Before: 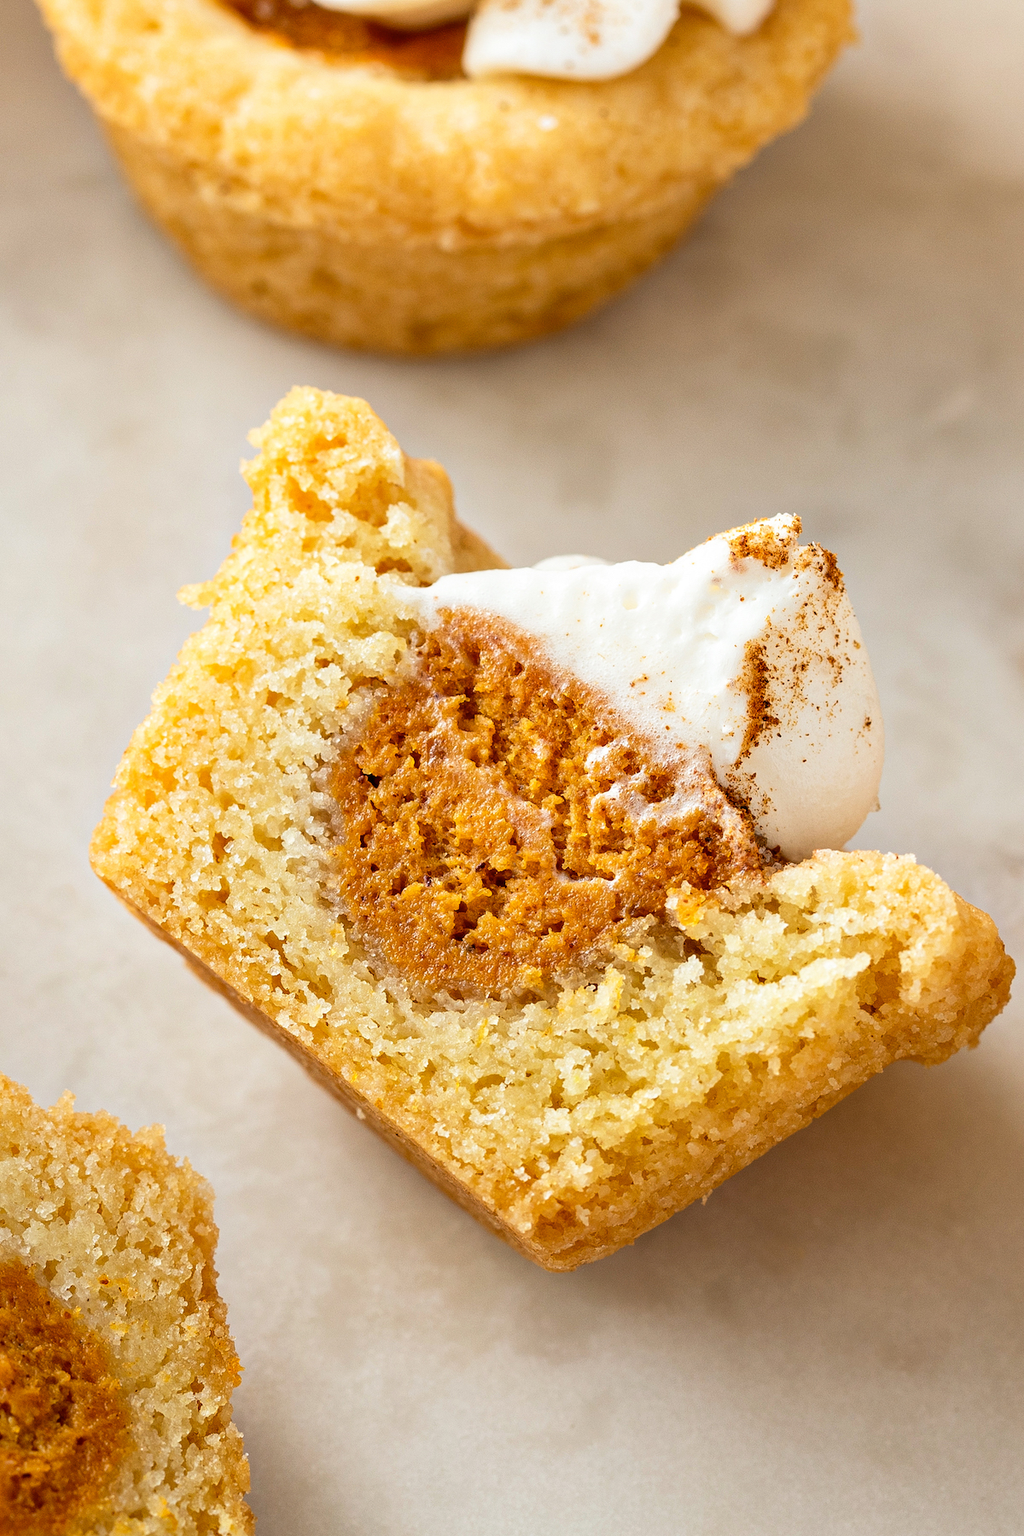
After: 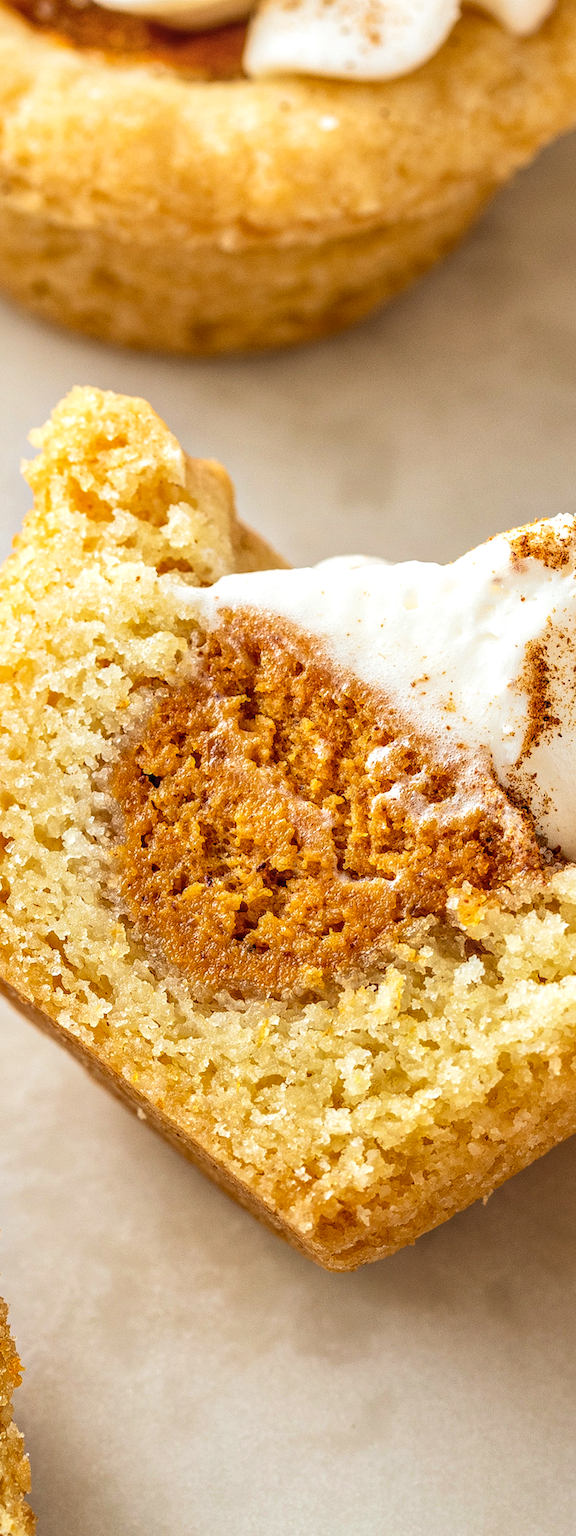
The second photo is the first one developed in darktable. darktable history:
crop: left 21.496%, right 22.254%
local contrast: highlights 0%, shadows 0%, detail 133%
color balance rgb: global vibrance 1%, saturation formula JzAzBz (2021)
velvia: on, module defaults
